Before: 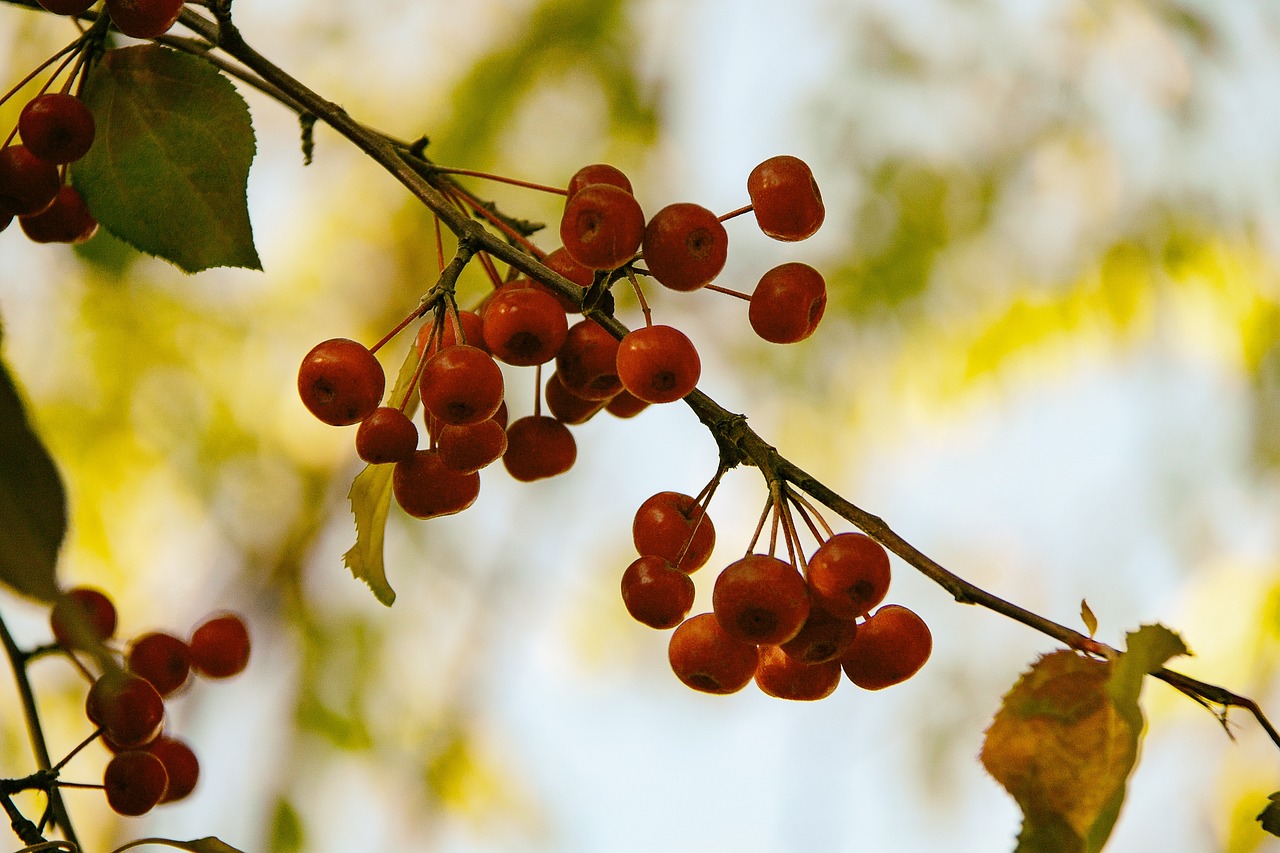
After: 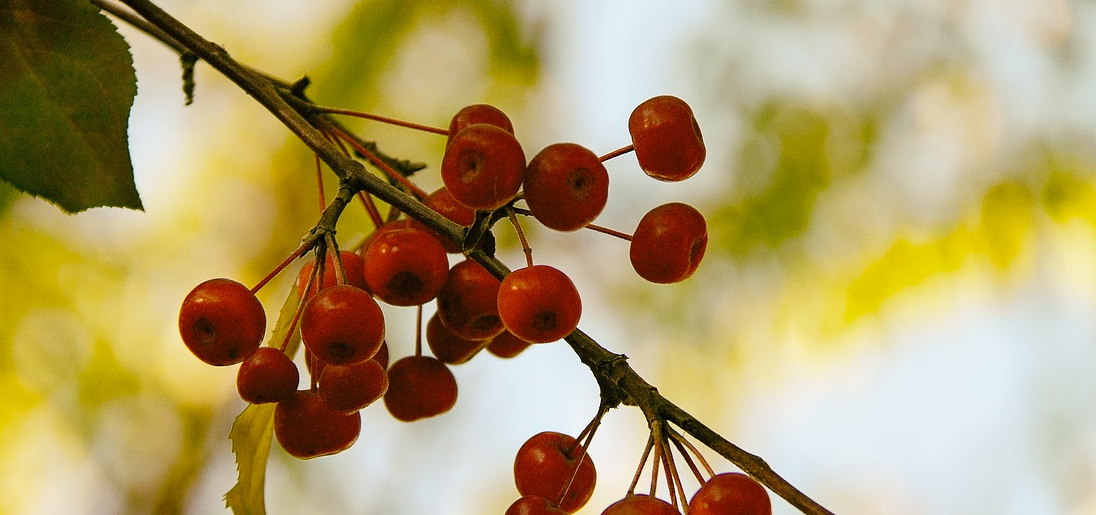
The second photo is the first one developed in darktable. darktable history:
crop and rotate: left 9.345%, top 7.22%, right 4.982%, bottom 32.331%
vibrance: on, module defaults
